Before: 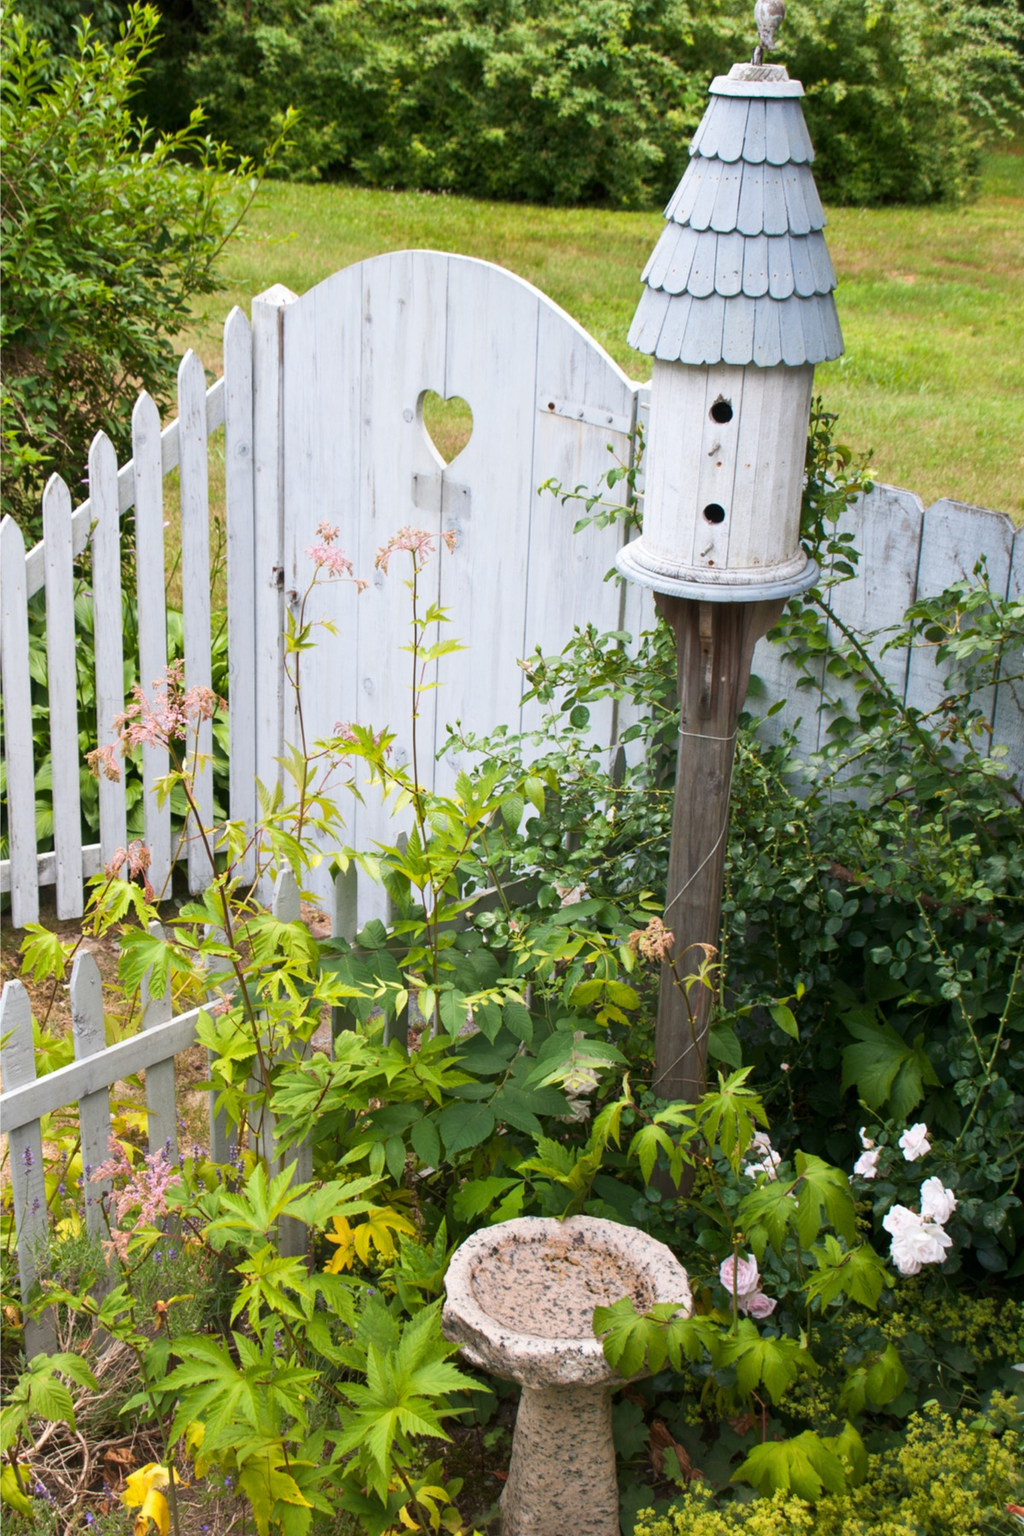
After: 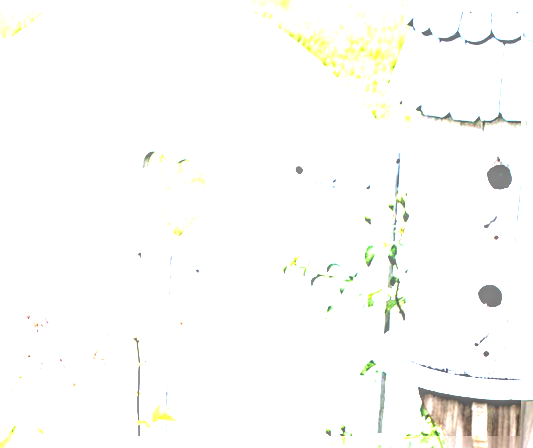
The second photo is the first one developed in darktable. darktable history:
levels: levels [0, 0.51, 1]
exposure: exposure 3 EV, compensate highlight preservation false
color balance rgb: perceptual saturation grading › global saturation 3.7%, global vibrance 5.56%, contrast 3.24%
white balance: red 0.954, blue 1.079
sharpen: radius 6.3, amount 1.8, threshold 0
crop: left 28.64%, top 16.832%, right 26.637%, bottom 58.055%
local contrast: on, module defaults
rotate and perspective: rotation 0.192°, lens shift (horizontal) -0.015, crop left 0.005, crop right 0.996, crop top 0.006, crop bottom 0.99
